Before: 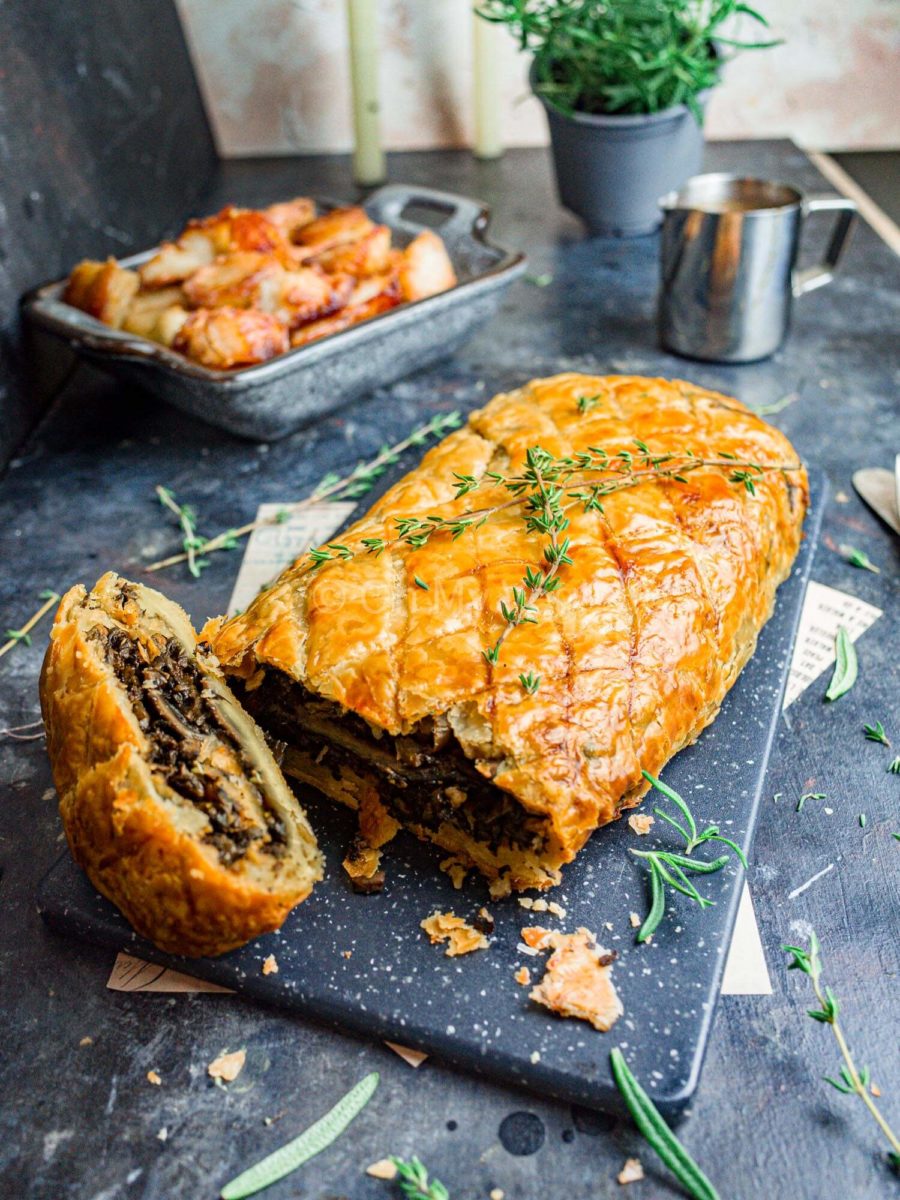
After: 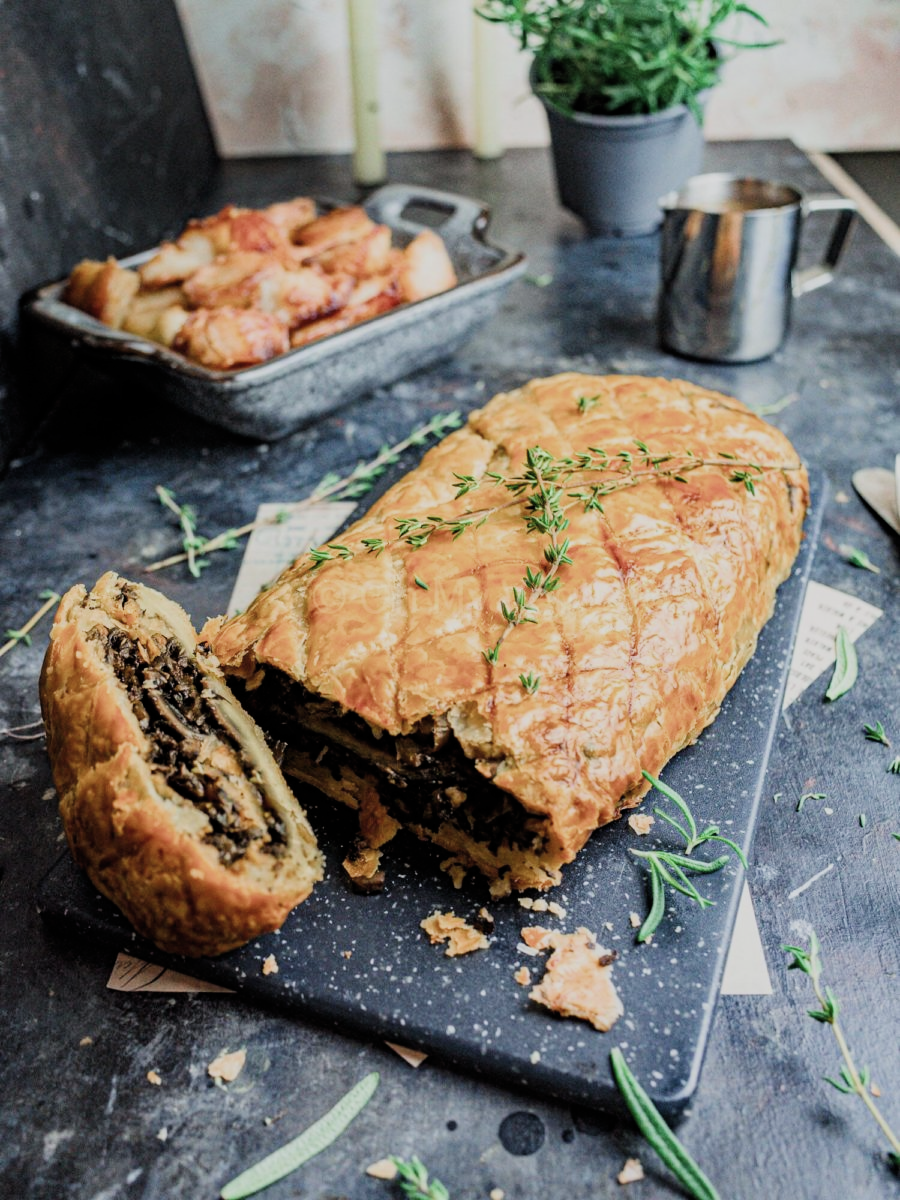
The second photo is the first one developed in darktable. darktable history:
contrast brightness saturation: contrast 0.114, saturation -0.152
filmic rgb: black relative exposure -7.65 EV, white relative exposure 4.56 EV, hardness 3.61, add noise in highlights 0.1, color science v4 (2020), type of noise poissonian
